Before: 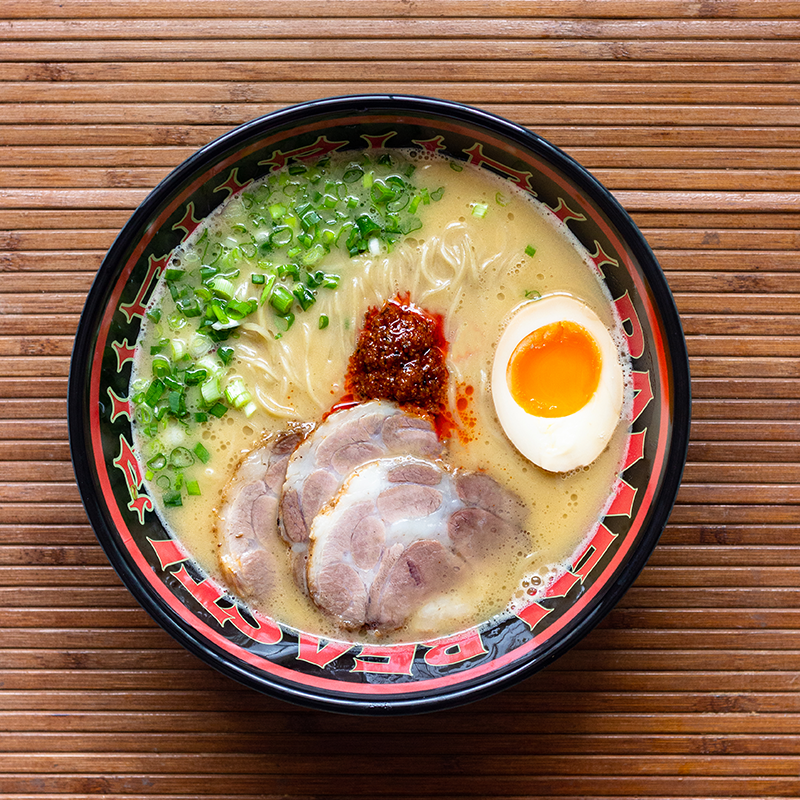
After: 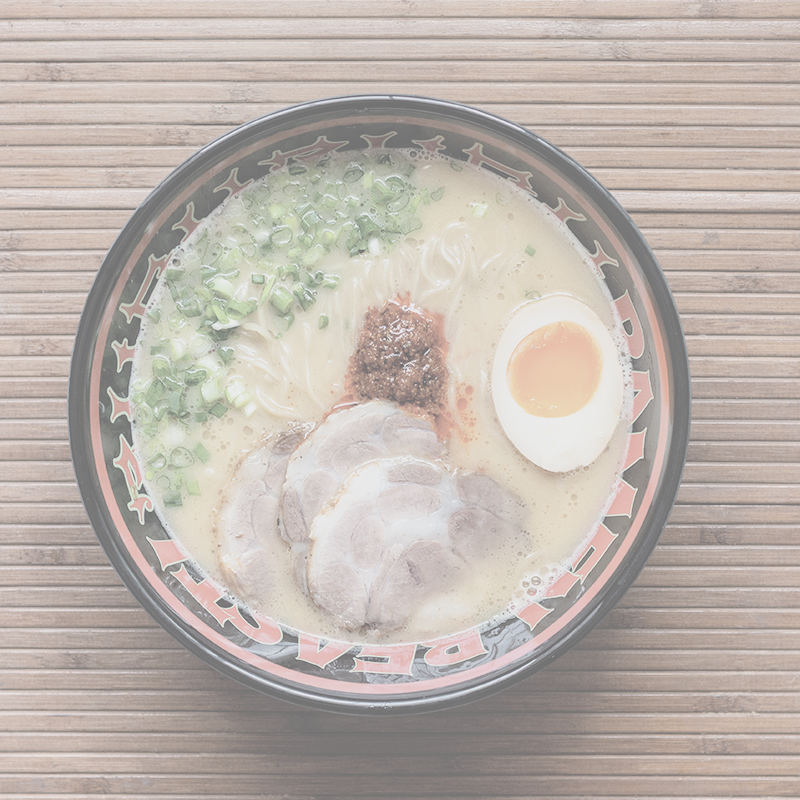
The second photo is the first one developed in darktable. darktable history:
contrast brightness saturation: contrast -0.32, brightness 0.75, saturation -0.78
color balance rgb: saturation formula JzAzBz (2021)
